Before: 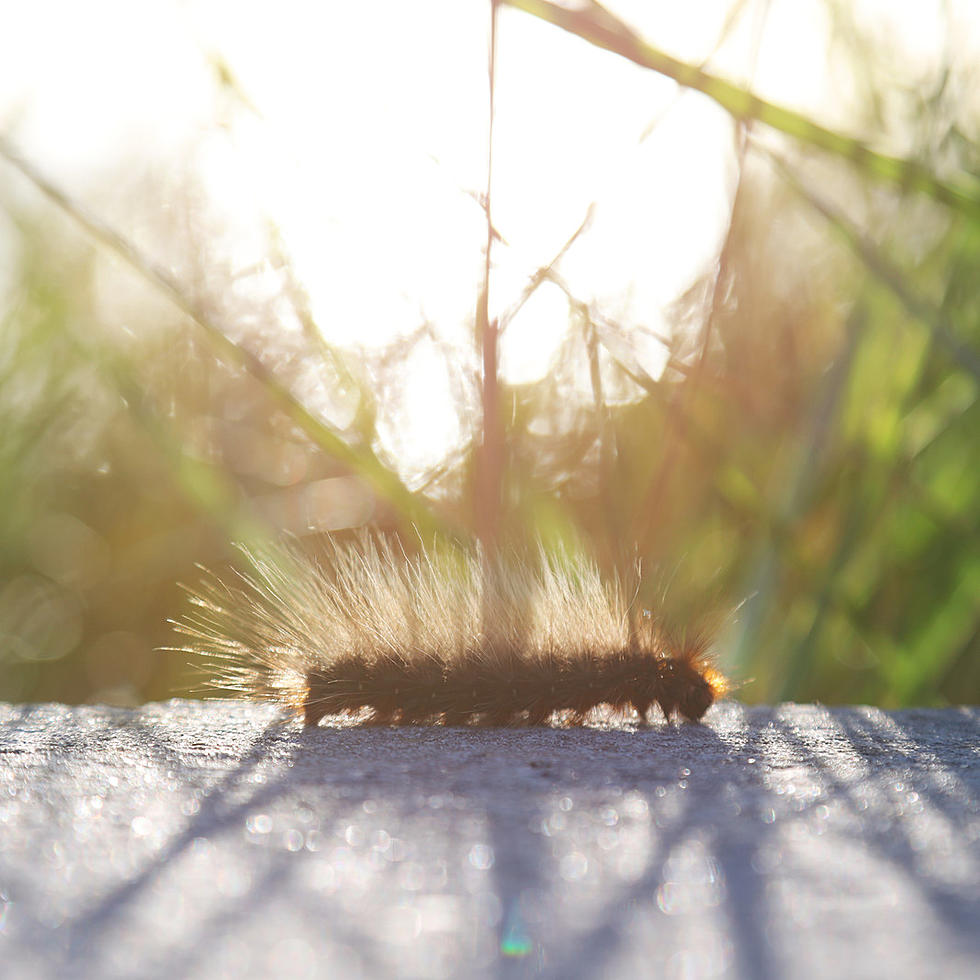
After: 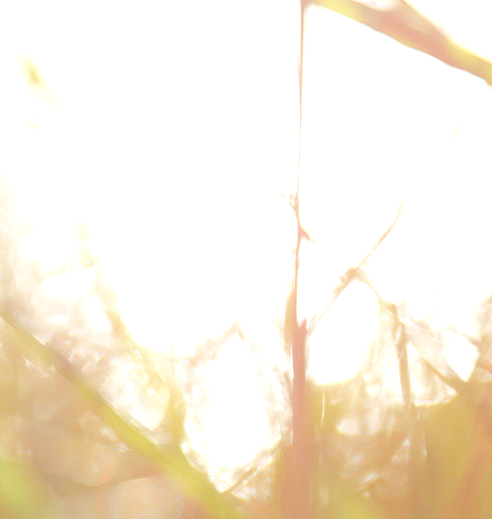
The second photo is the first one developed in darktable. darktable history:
tone equalizer: -8 EV 1 EV, -7 EV 1.03 EV, -6 EV 1.03 EV, -5 EV 0.985 EV, -4 EV 0.993 EV, -3 EV 0.751 EV, -2 EV 0.489 EV, -1 EV 0.261 EV, edges refinement/feathering 500, mask exposure compensation -1.57 EV, preserve details no
sharpen: radius 5.333, amount 0.31, threshold 26.079
crop: left 19.568%, right 30.204%, bottom 46.945%
